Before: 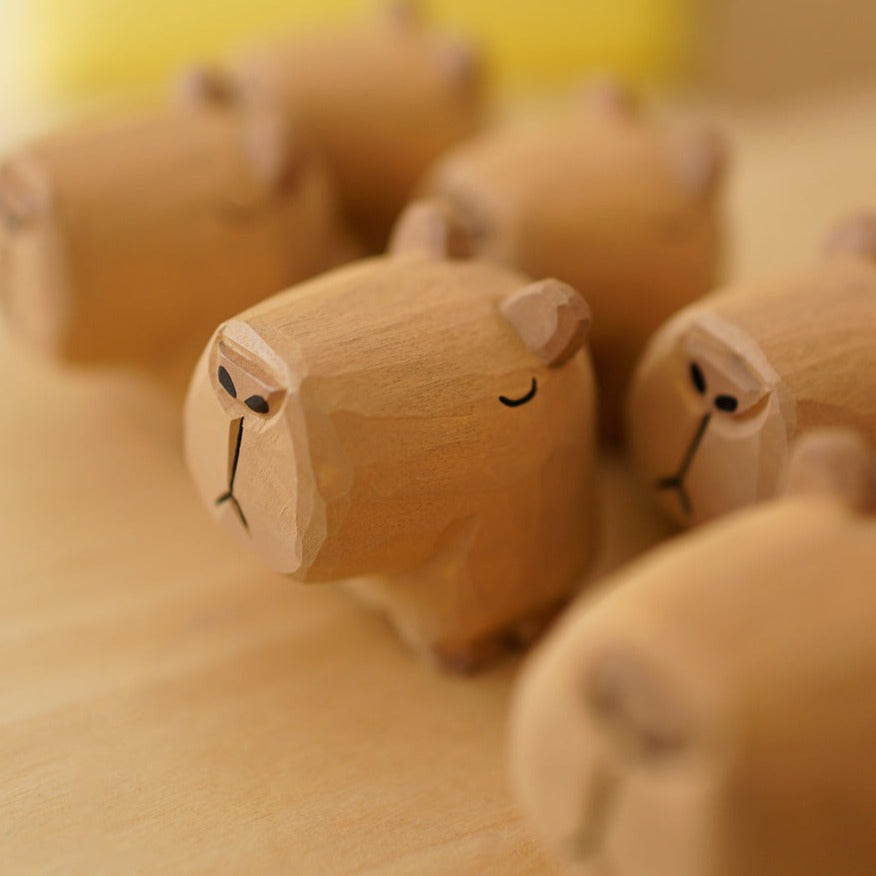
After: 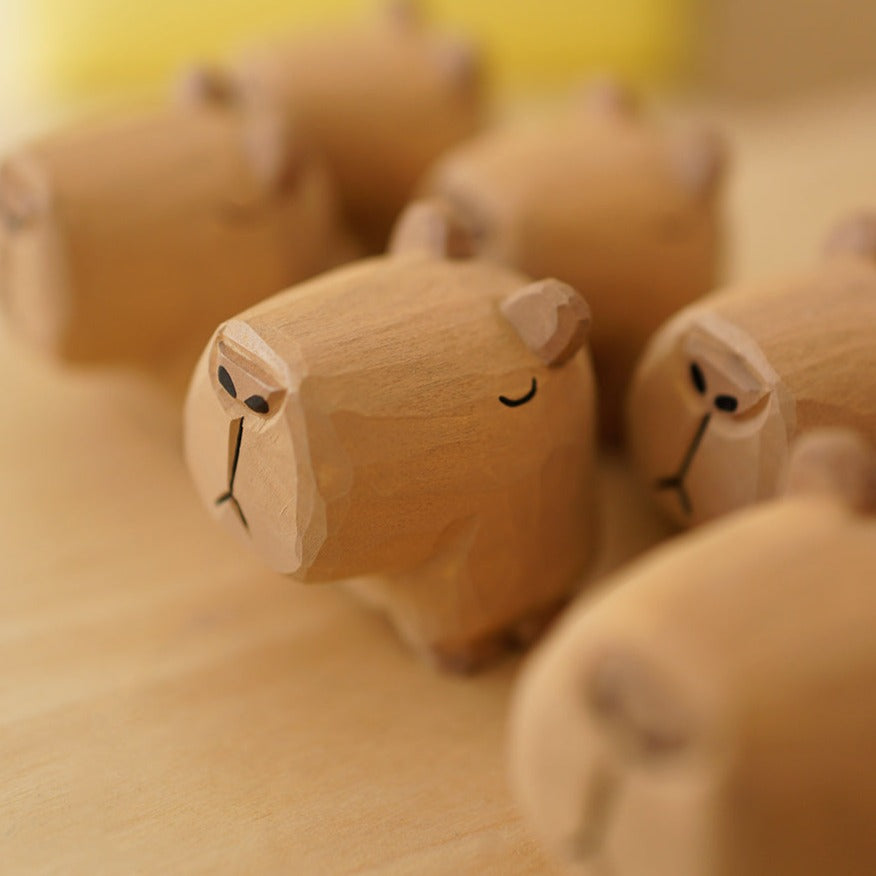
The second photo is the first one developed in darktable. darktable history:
contrast brightness saturation: saturation -0.05
tone equalizer: on, module defaults
